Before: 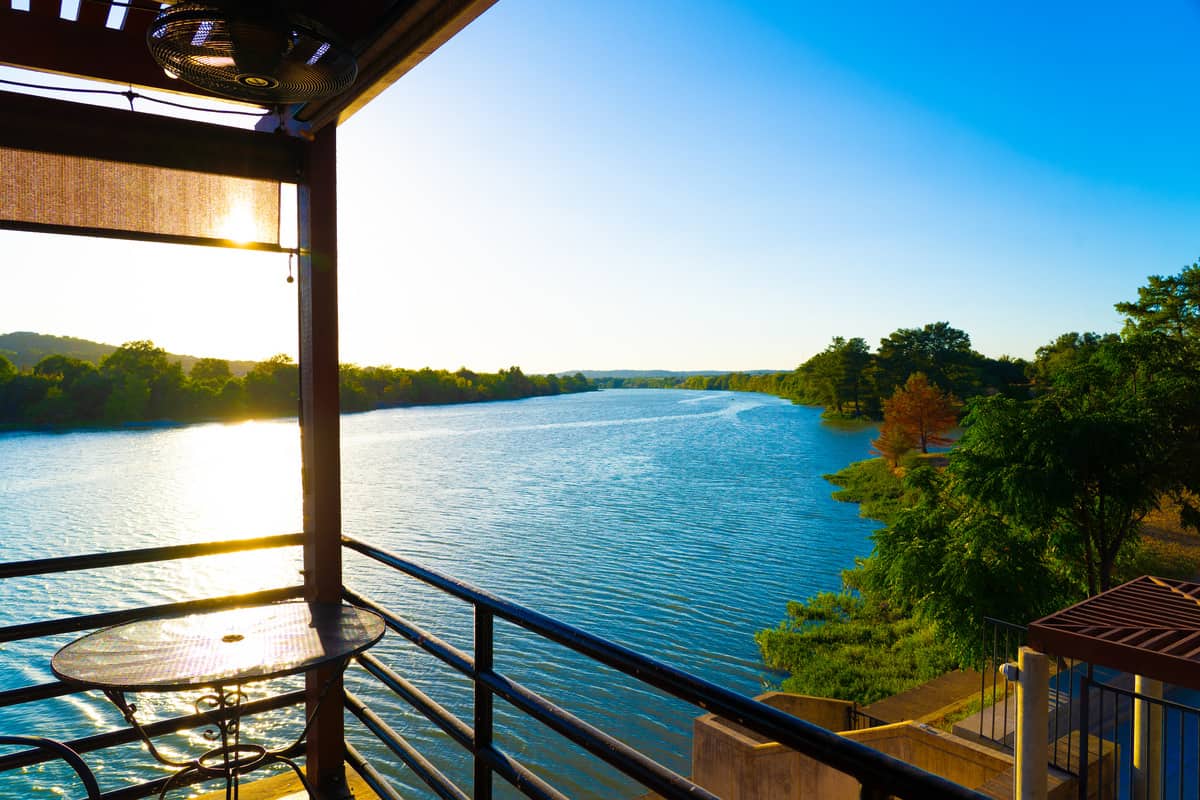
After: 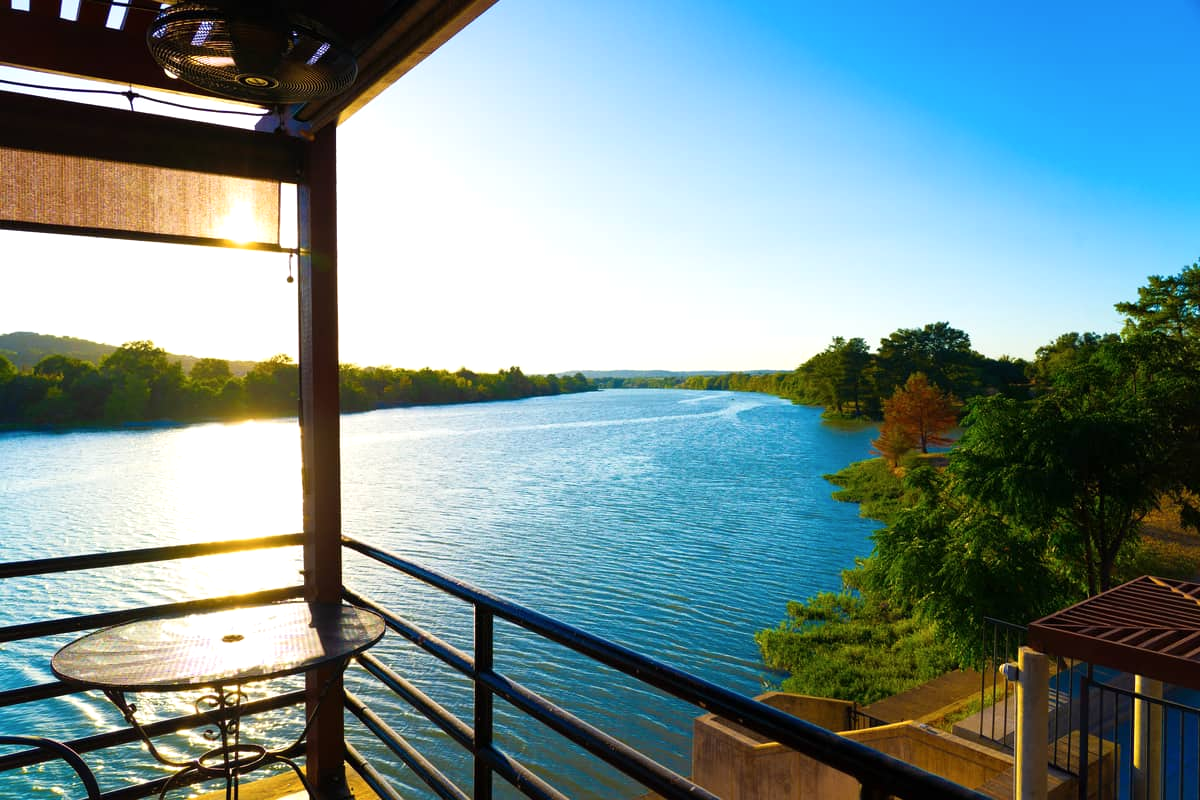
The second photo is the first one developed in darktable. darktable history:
exposure: compensate highlight preservation false
shadows and highlights: shadows -12.5, white point adjustment 4, highlights 28.33
